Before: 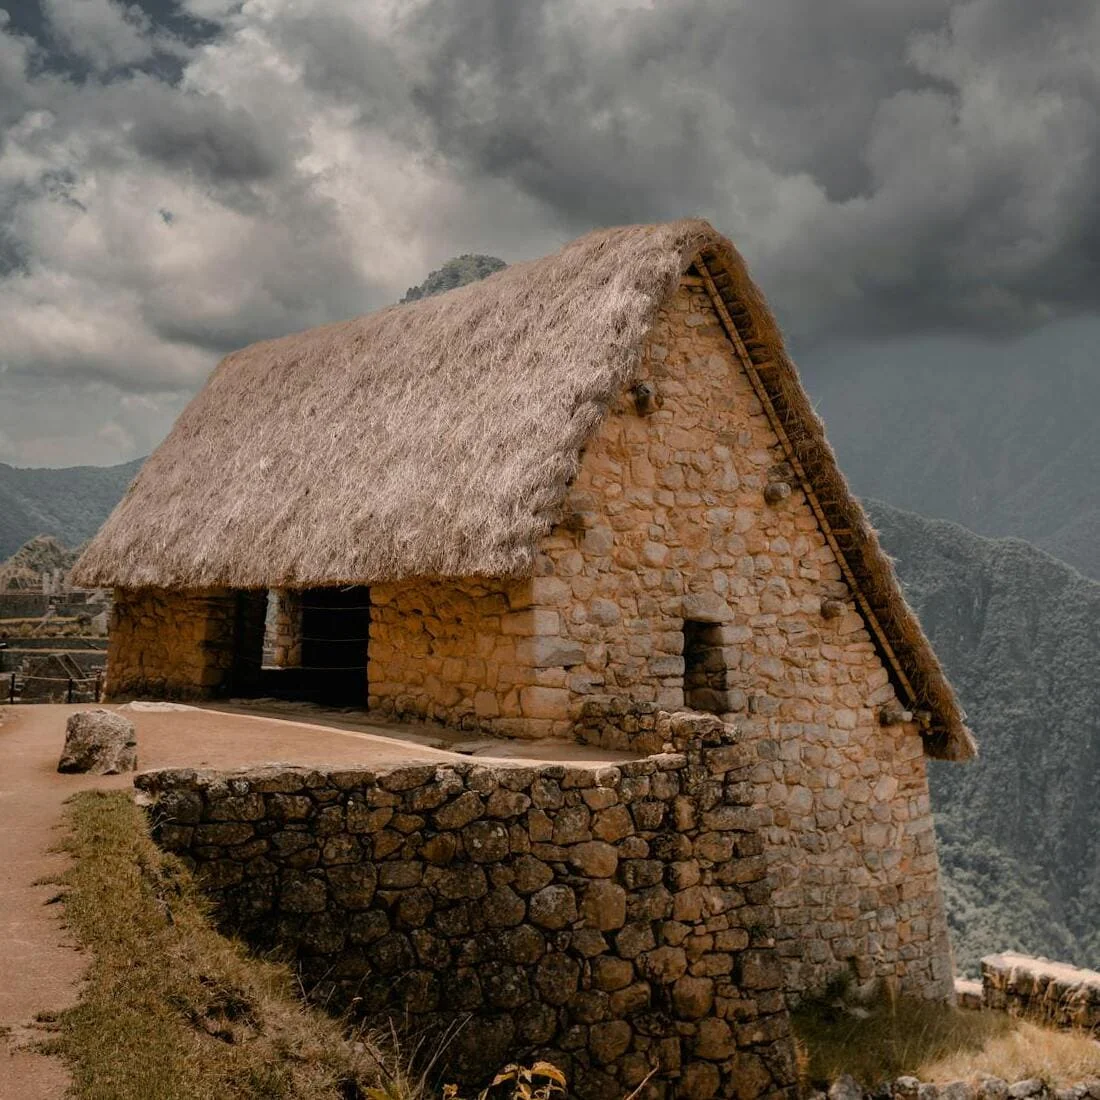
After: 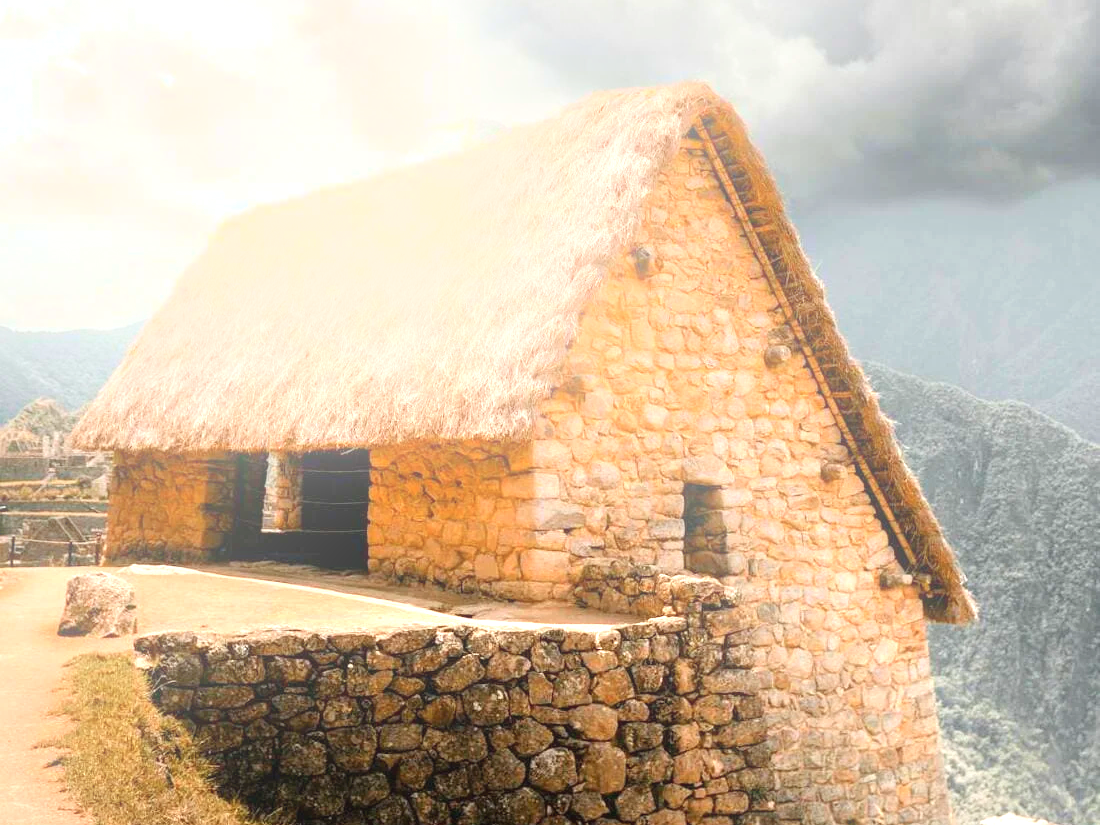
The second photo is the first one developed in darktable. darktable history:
exposure: black level correction 0, exposure 1.7 EV, compensate exposure bias true, compensate highlight preservation false
crop and rotate: top 12.5%, bottom 12.5%
bloom: threshold 82.5%, strength 16.25%
